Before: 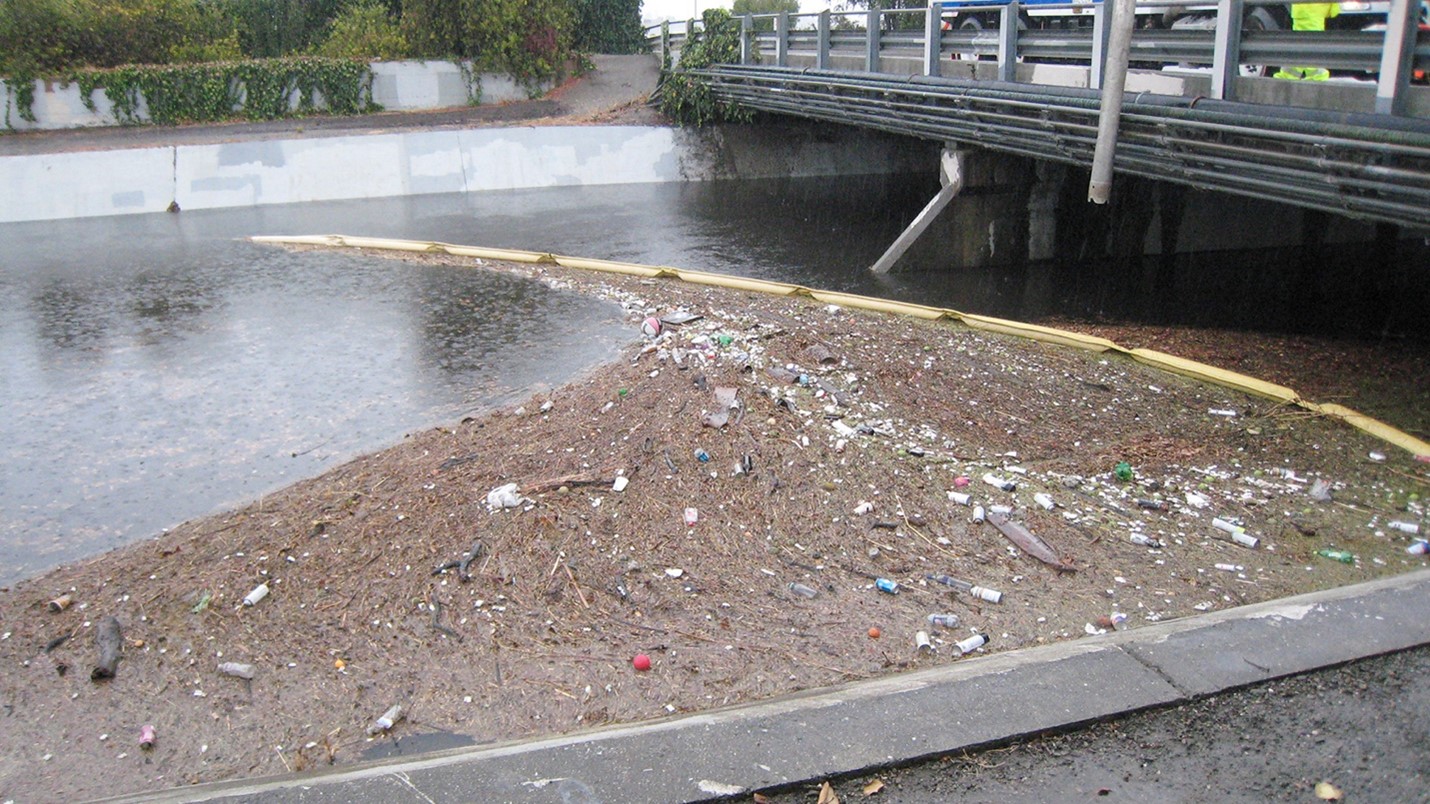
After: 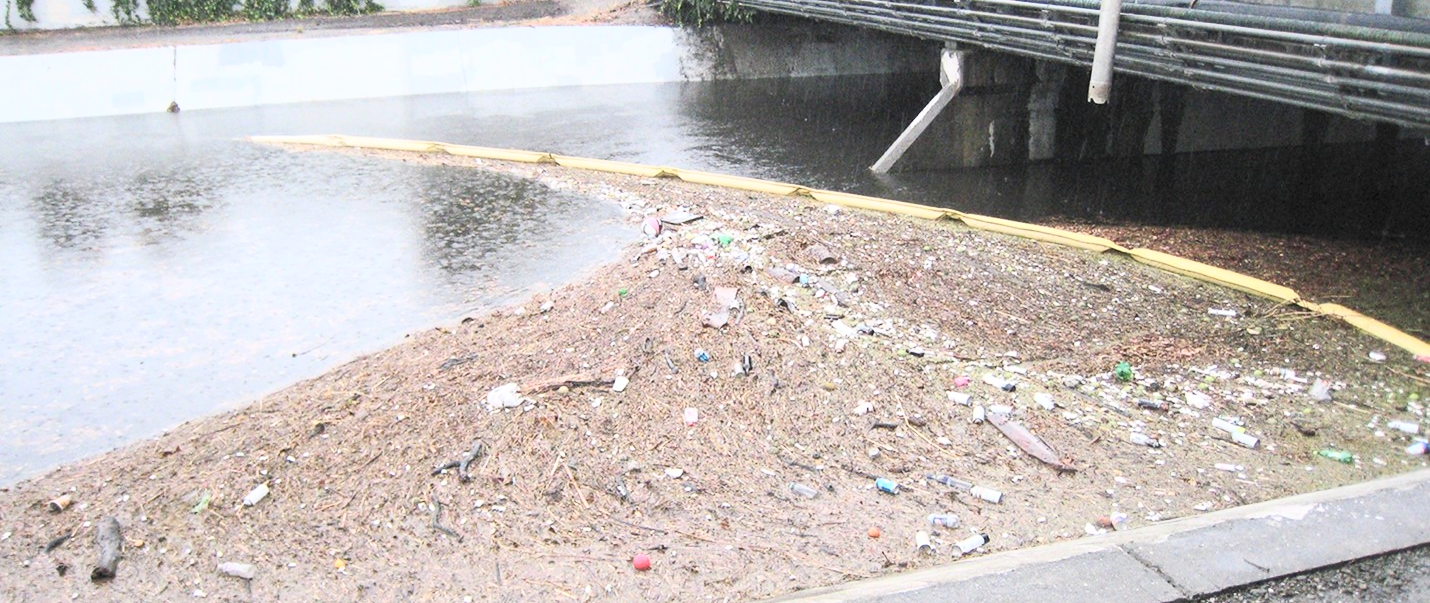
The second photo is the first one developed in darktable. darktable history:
contrast brightness saturation: contrast 0.39, brightness 0.53
crop and rotate: top 12.5%, bottom 12.5%
